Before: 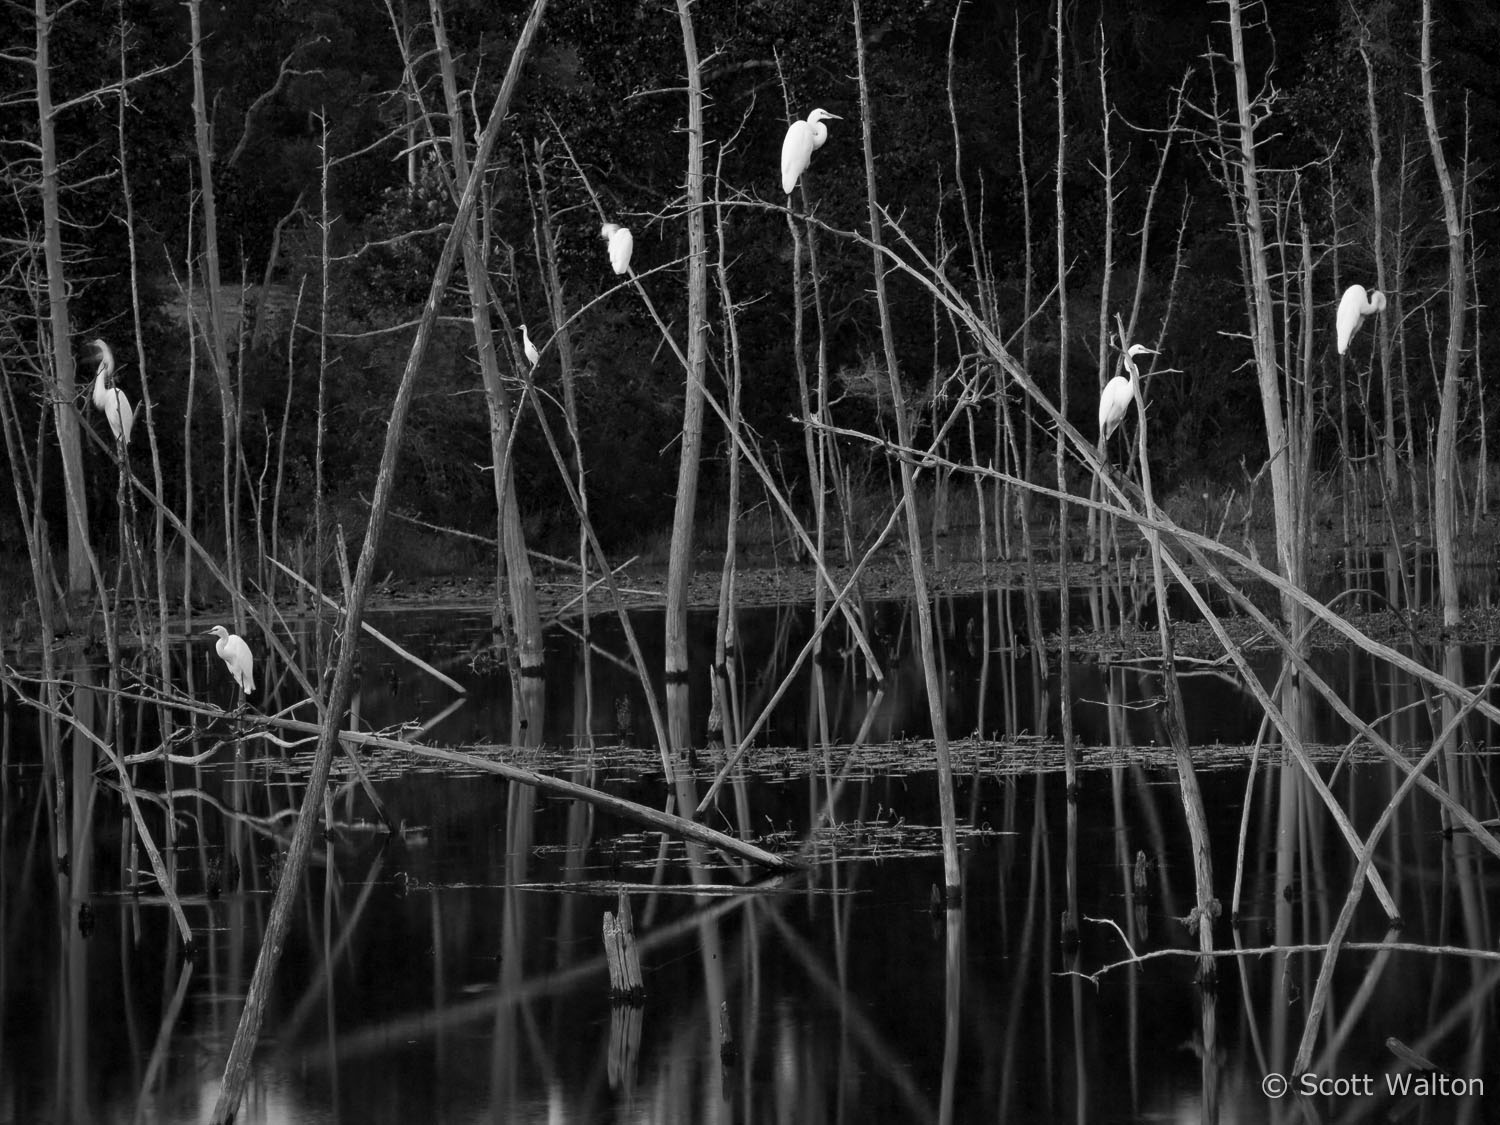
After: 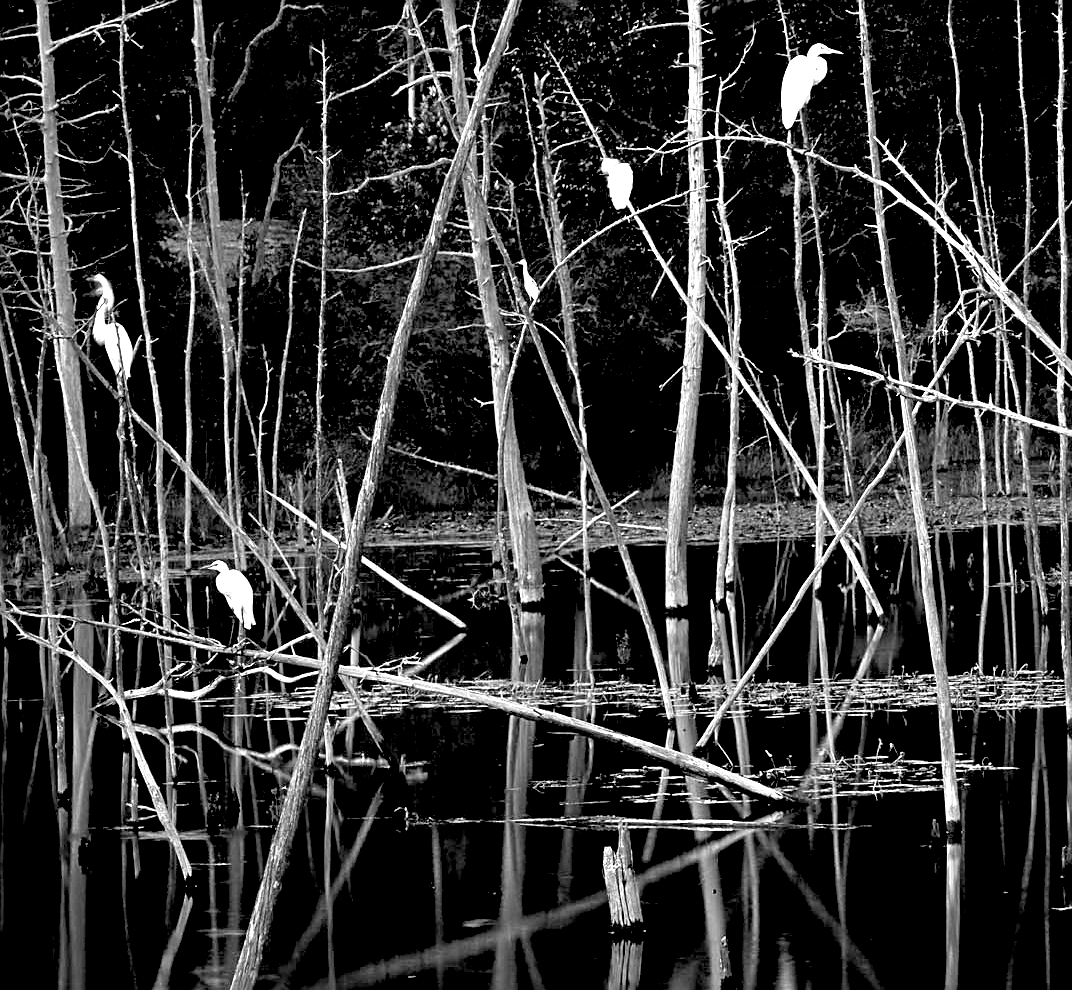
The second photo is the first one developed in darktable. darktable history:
sharpen: on, module defaults
crop: top 5.803%, right 27.864%, bottom 5.804%
exposure: black level correction 0.016, exposure 1.774 EV, compensate highlight preservation false
